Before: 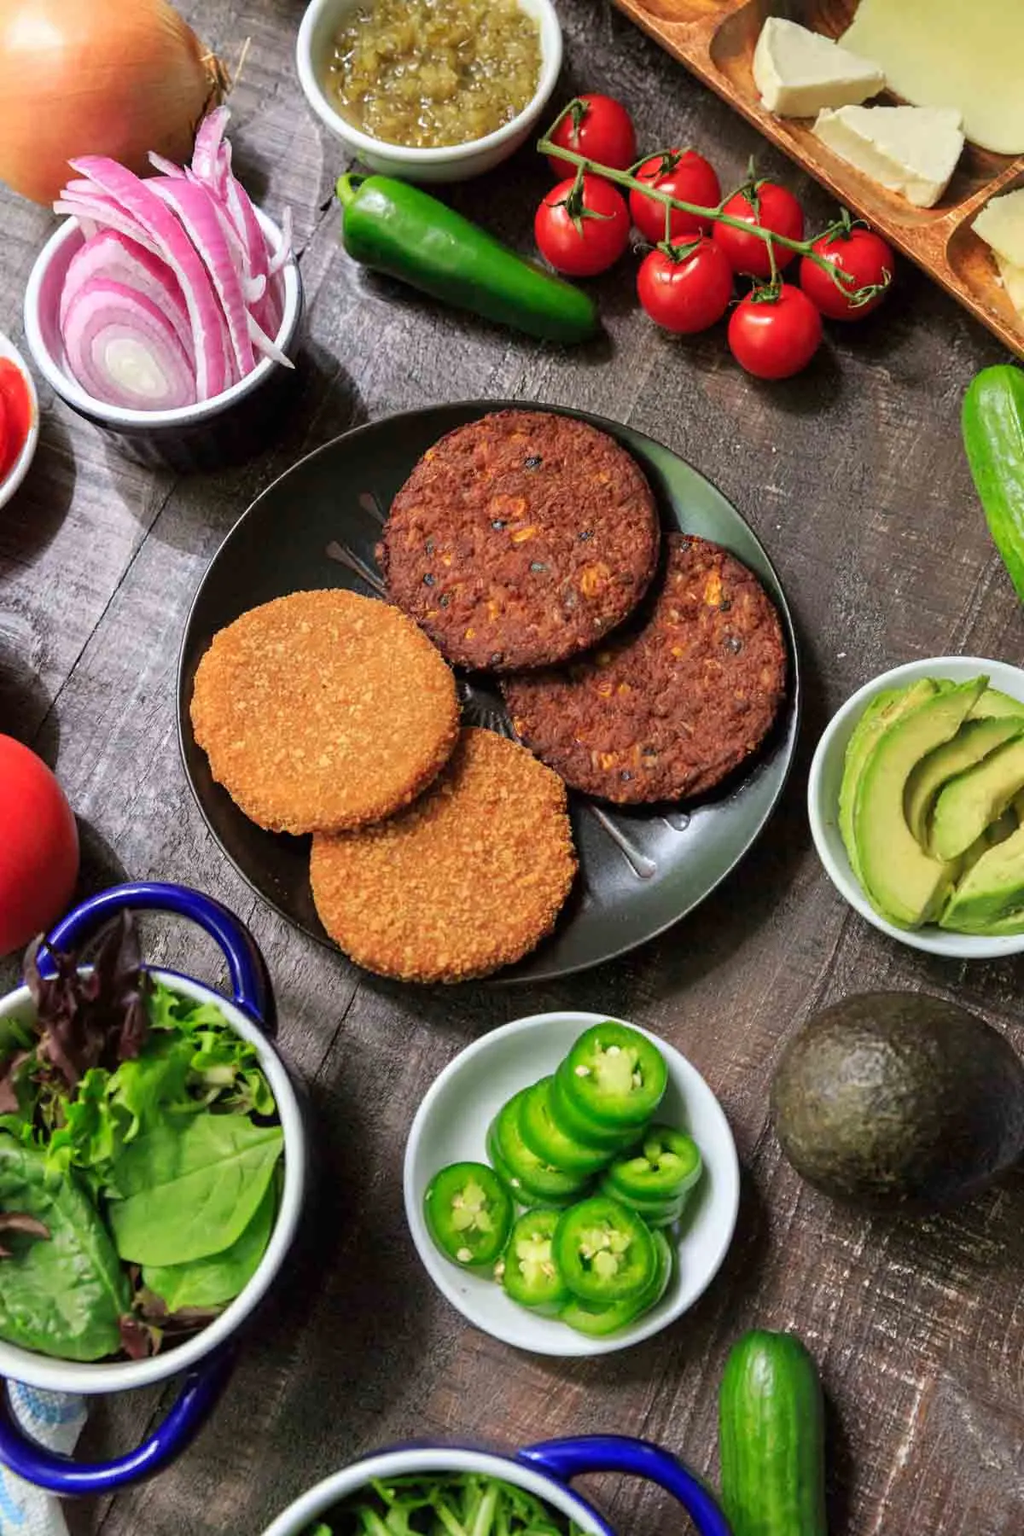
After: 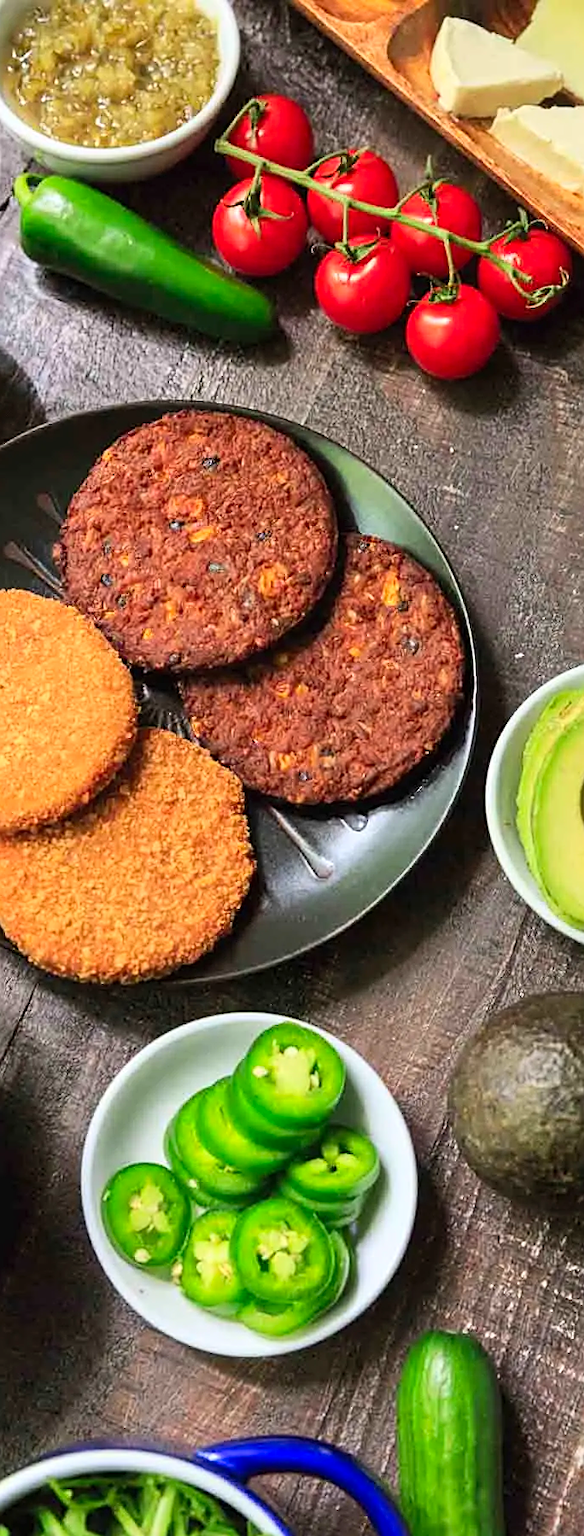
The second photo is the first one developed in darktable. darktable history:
crop: left 31.514%, top 0.001%, right 11.472%
contrast brightness saturation: contrast 0.196, brightness 0.159, saturation 0.217
sharpen: on, module defaults
